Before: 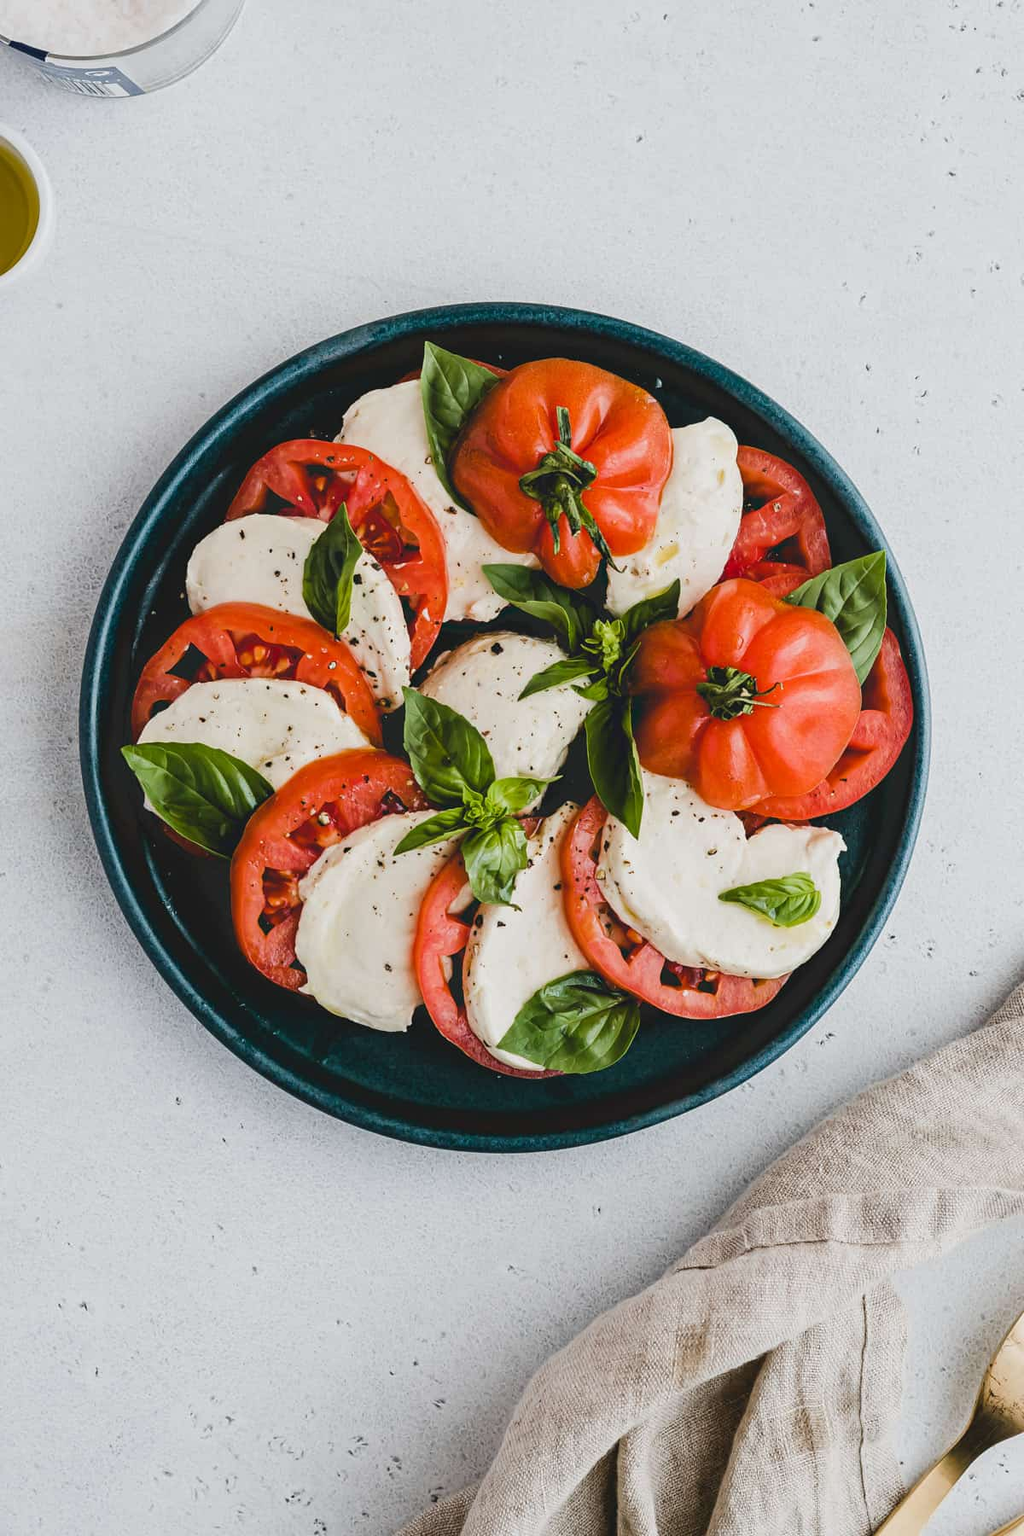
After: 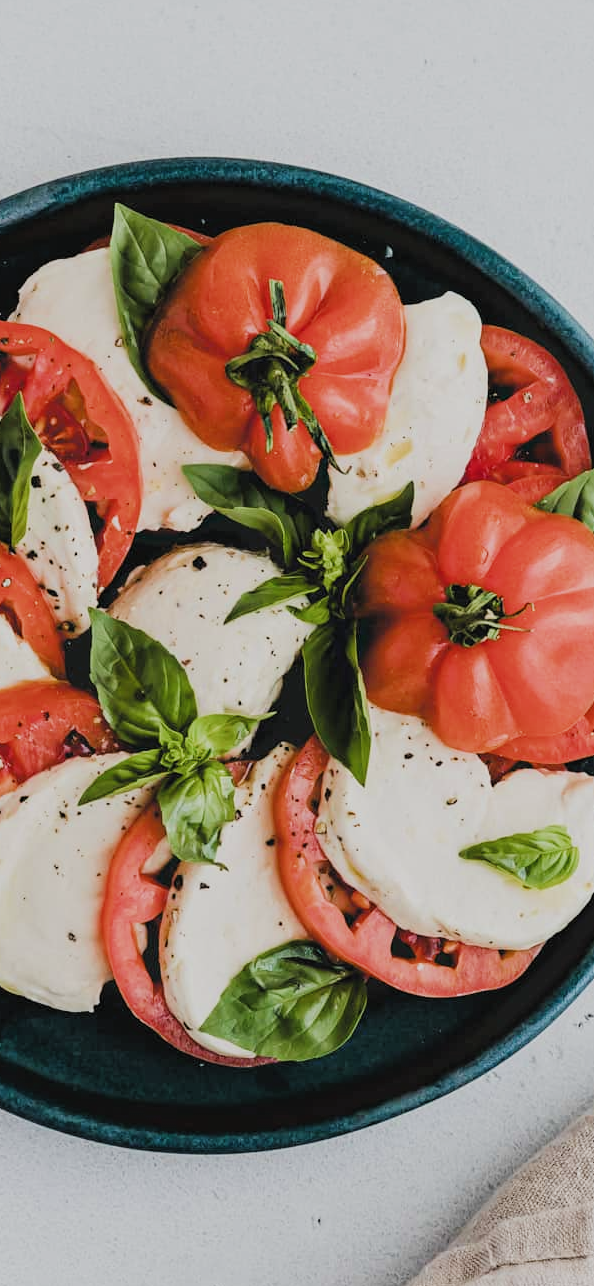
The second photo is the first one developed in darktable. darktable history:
exposure: exposure 0.225 EV, compensate highlight preservation false
crop: left 31.996%, top 11%, right 18.456%, bottom 17.514%
filmic rgb: black relative exposure -7.65 EV, white relative exposure 4.56 EV, hardness 3.61, add noise in highlights 0.002, color science v3 (2019), use custom middle-gray values true, iterations of high-quality reconstruction 10, contrast in highlights soft
